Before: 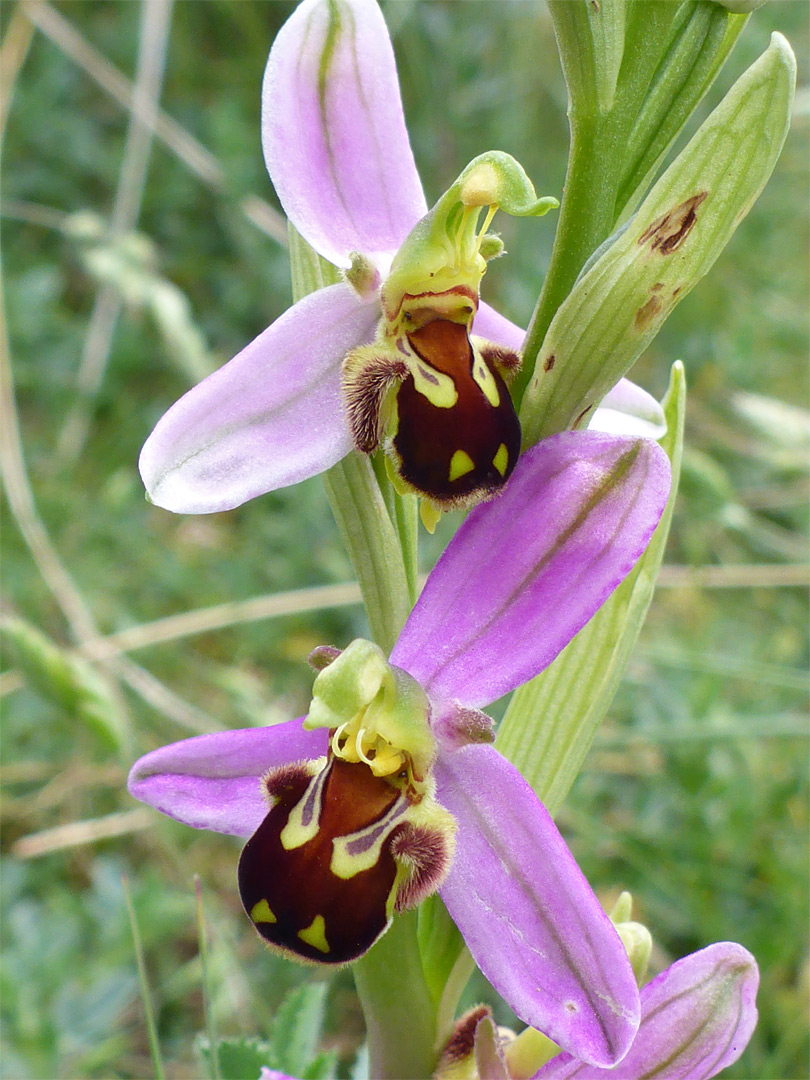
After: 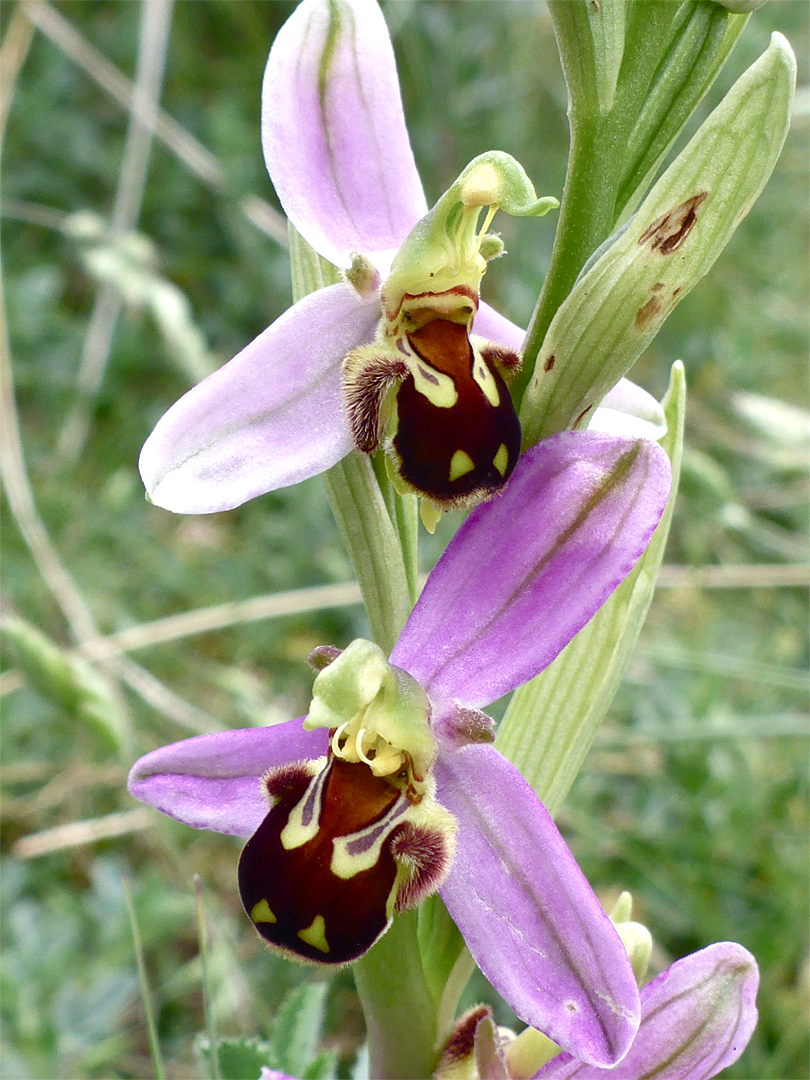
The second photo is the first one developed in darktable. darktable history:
color balance rgb: linear chroma grading › shadows -2.595%, linear chroma grading › highlights -14.601%, linear chroma grading › global chroma -9.85%, linear chroma grading › mid-tones -9.836%, perceptual saturation grading › global saturation 25.325%, perceptual saturation grading › highlights -27.747%, perceptual saturation grading › shadows 34.245%, perceptual brilliance grading › highlights 4.68%, perceptual brilliance grading › shadows -10.373%, contrast 3.947%
contrast brightness saturation: contrast 0.071
